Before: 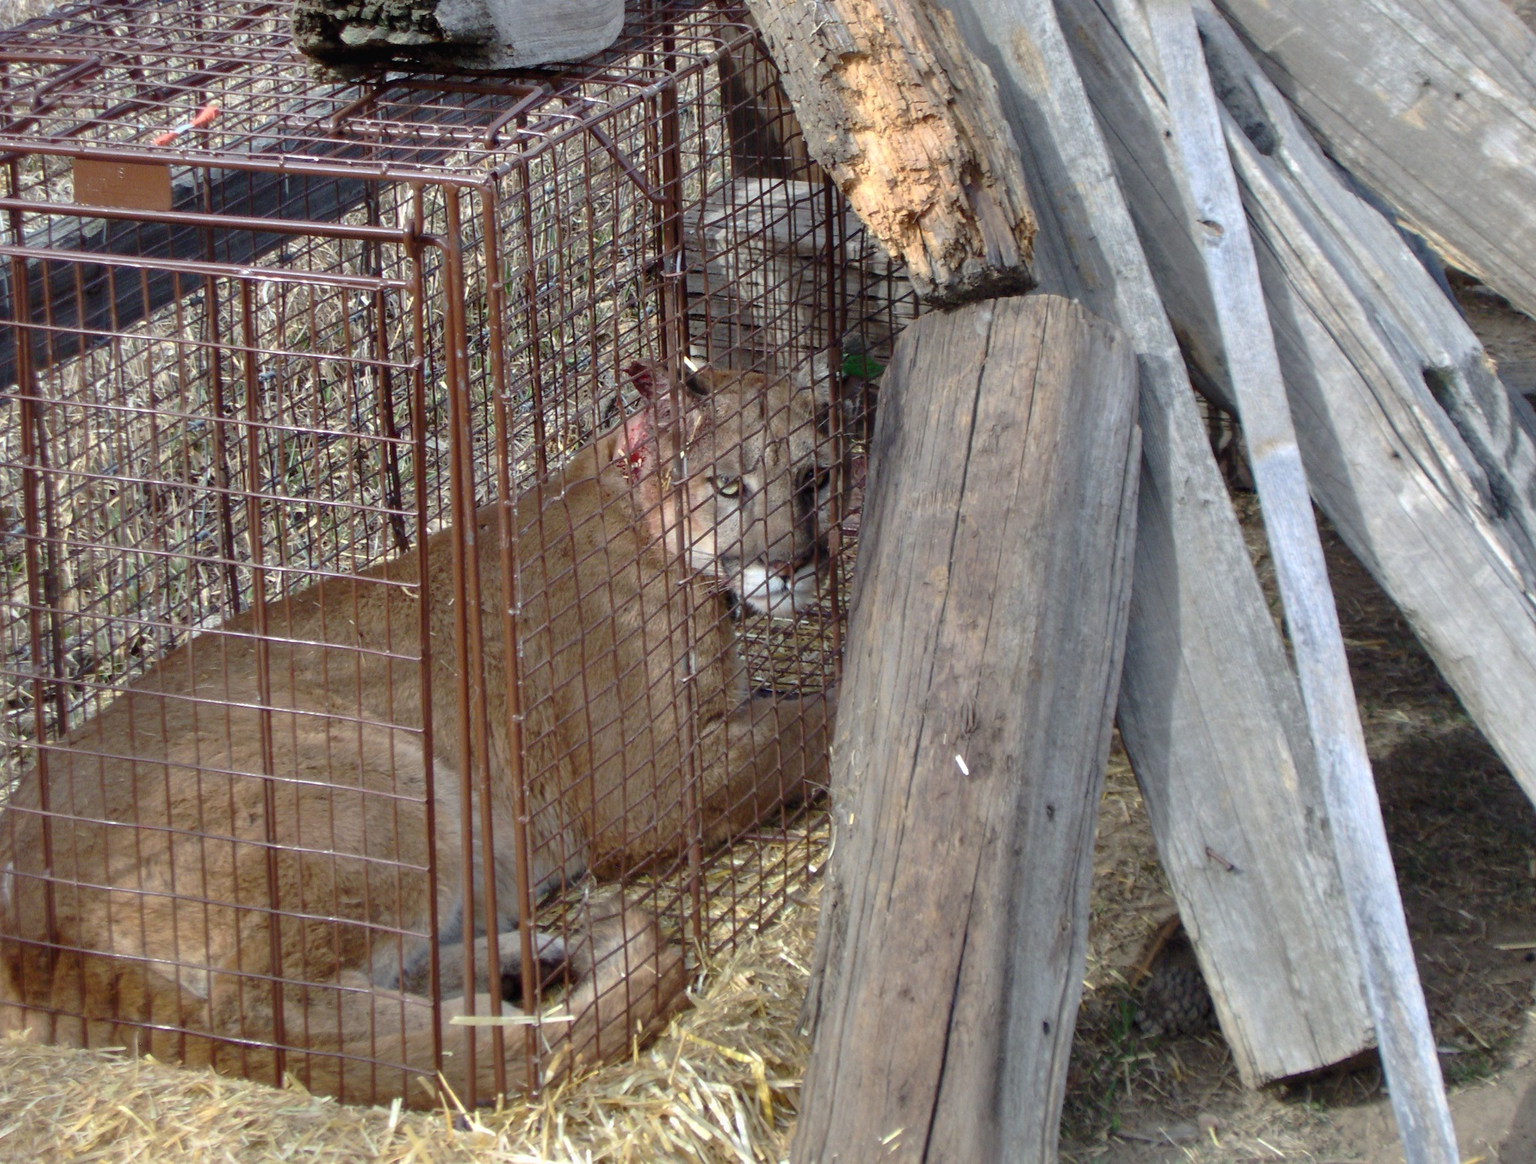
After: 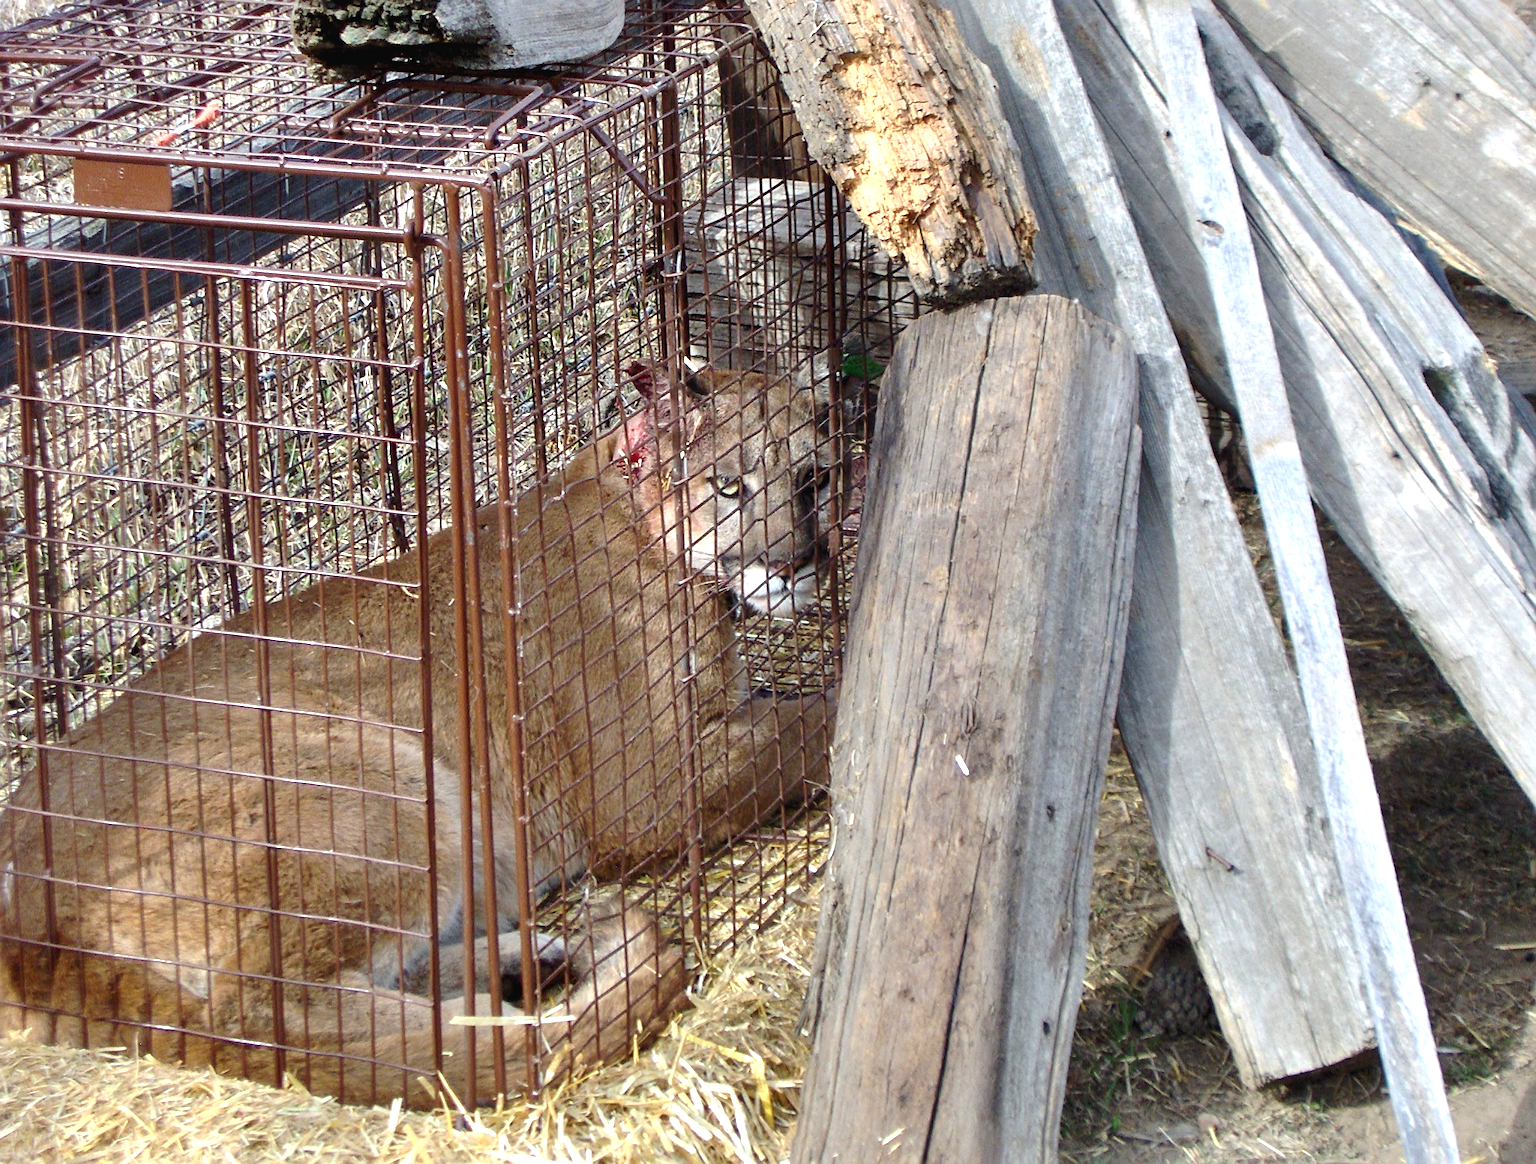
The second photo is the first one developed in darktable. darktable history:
exposure: black level correction 0, exposure 0.703 EV, compensate exposure bias true, compensate highlight preservation false
sharpen: on, module defaults
tone curve: curves: ch0 [(0, 0) (0.003, 0.019) (0.011, 0.019) (0.025, 0.022) (0.044, 0.026) (0.069, 0.032) (0.1, 0.052) (0.136, 0.081) (0.177, 0.123) (0.224, 0.17) (0.277, 0.219) (0.335, 0.276) (0.399, 0.344) (0.468, 0.421) (0.543, 0.508) (0.623, 0.604) (0.709, 0.705) (0.801, 0.797) (0.898, 0.894) (1, 1)], preserve colors none
